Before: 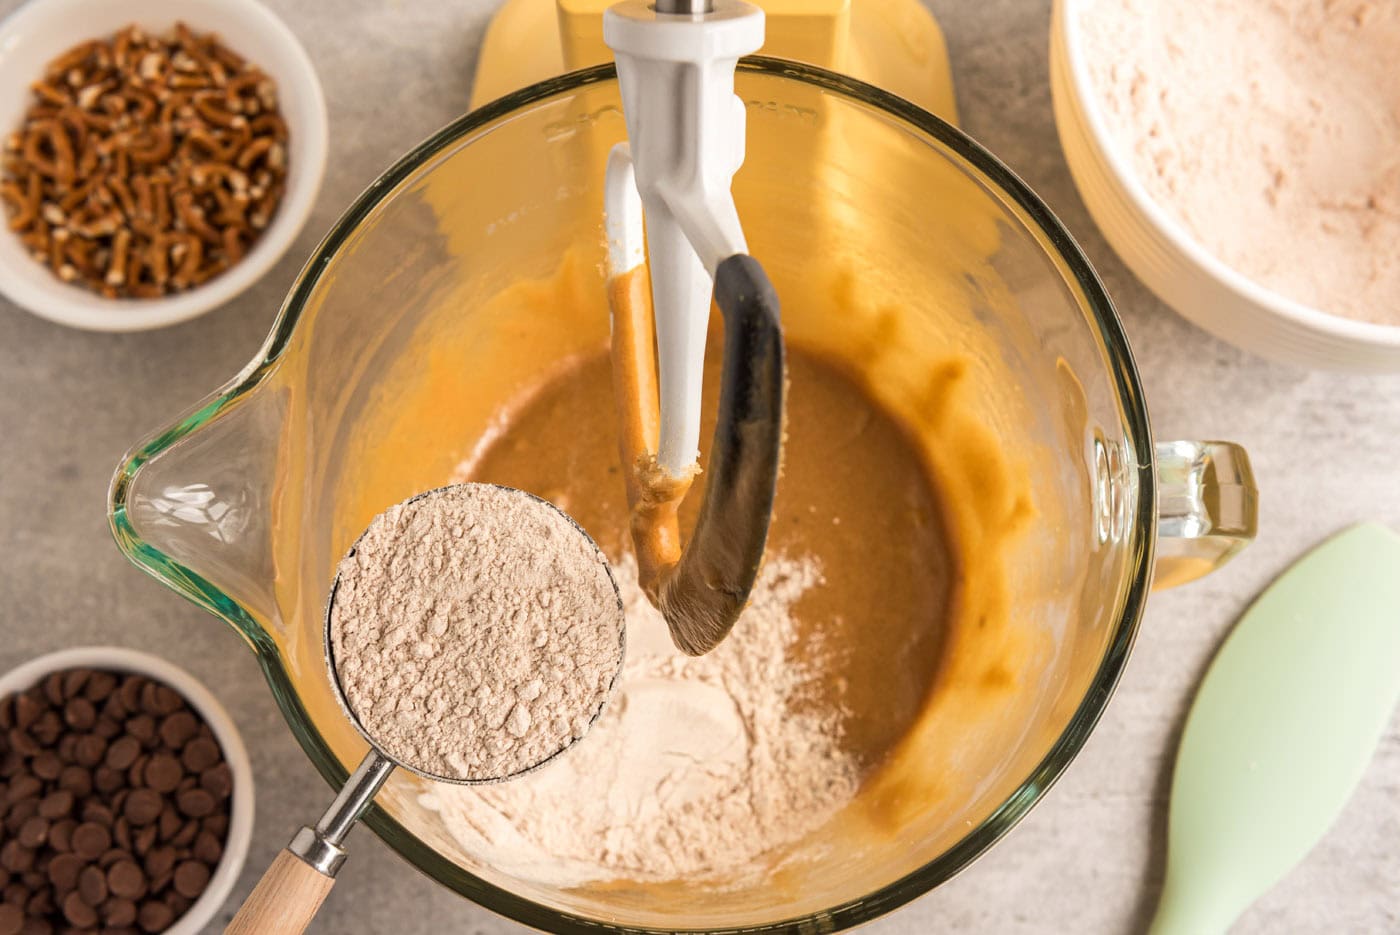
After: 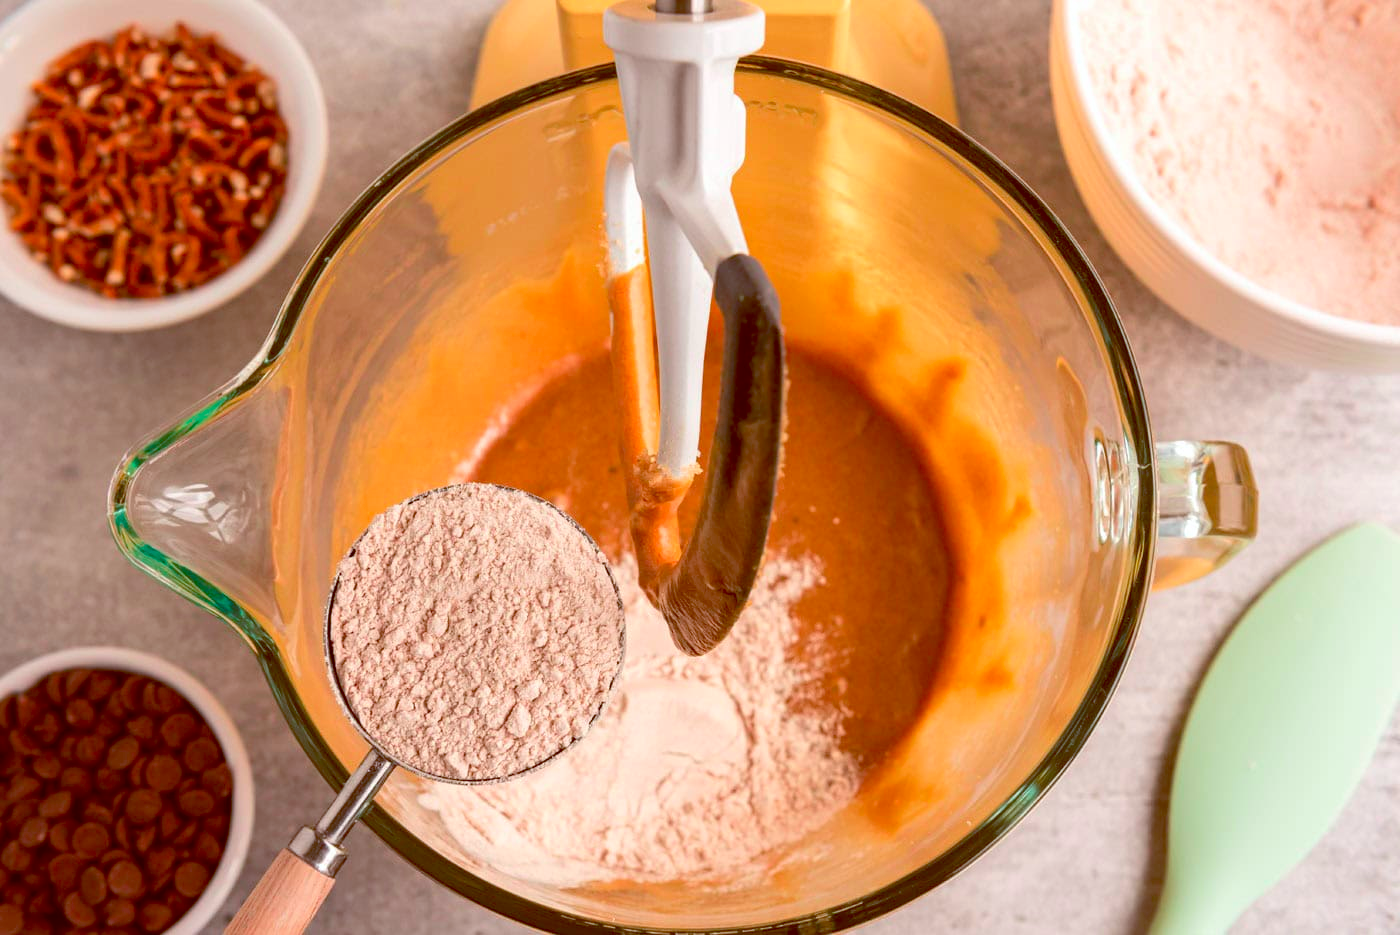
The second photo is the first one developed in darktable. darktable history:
color balance: lift [1, 1.015, 1.004, 0.985], gamma [1, 0.958, 0.971, 1.042], gain [1, 0.956, 0.977, 1.044]
white balance: red 1.009, blue 0.985
color contrast: green-magenta contrast 1.73, blue-yellow contrast 1.15
